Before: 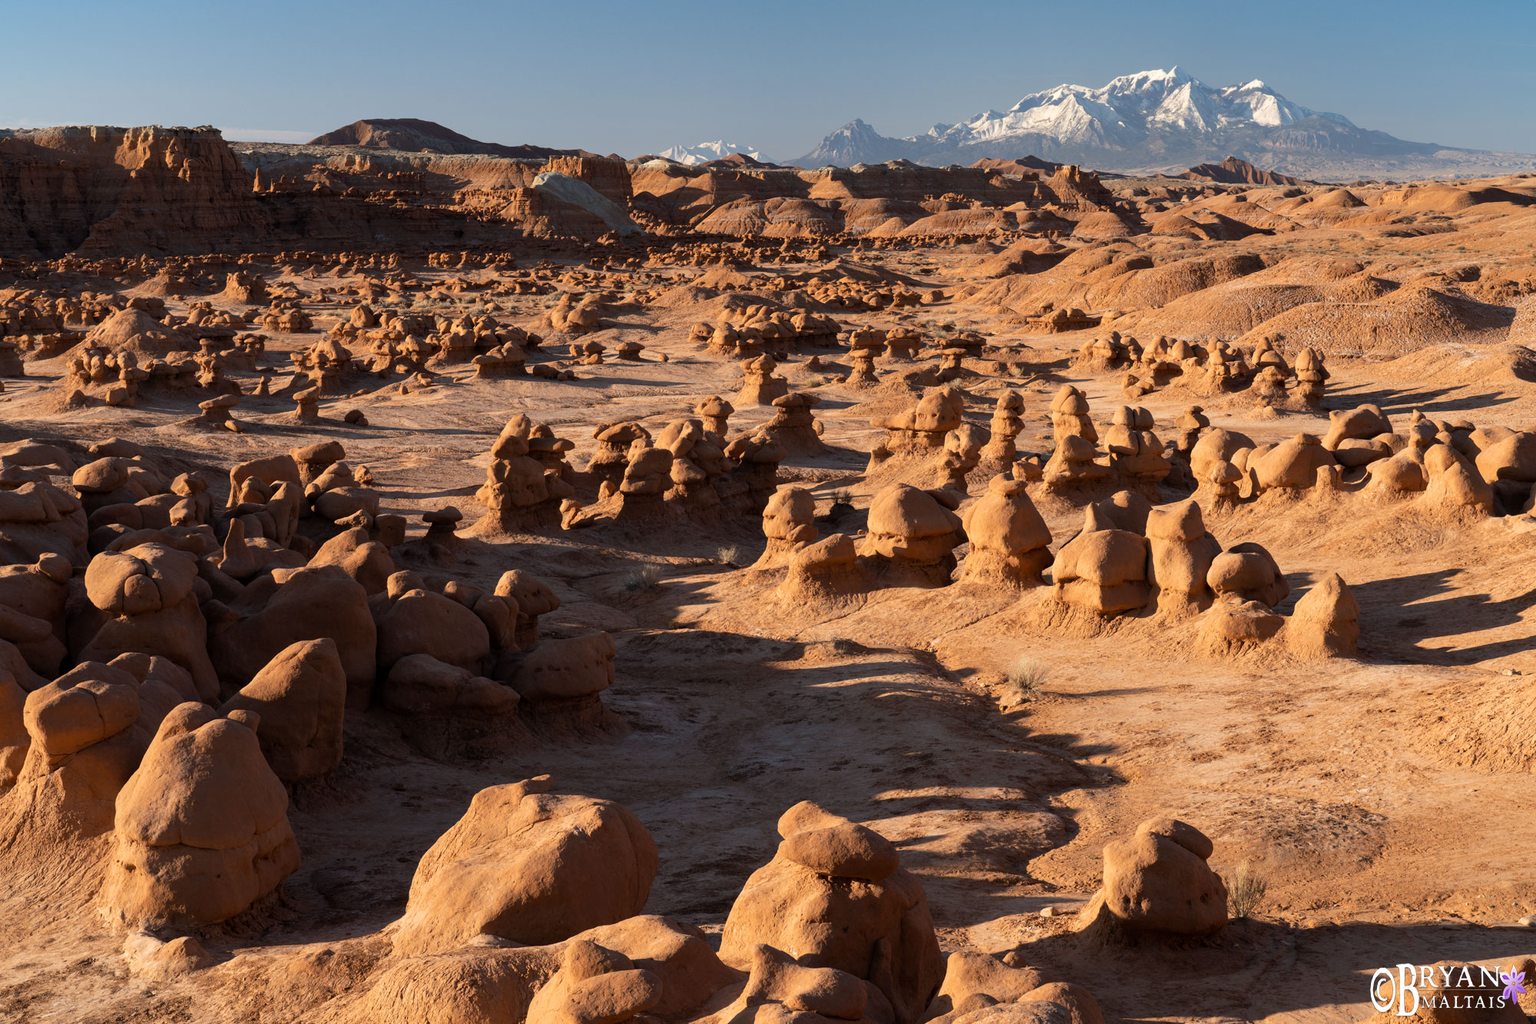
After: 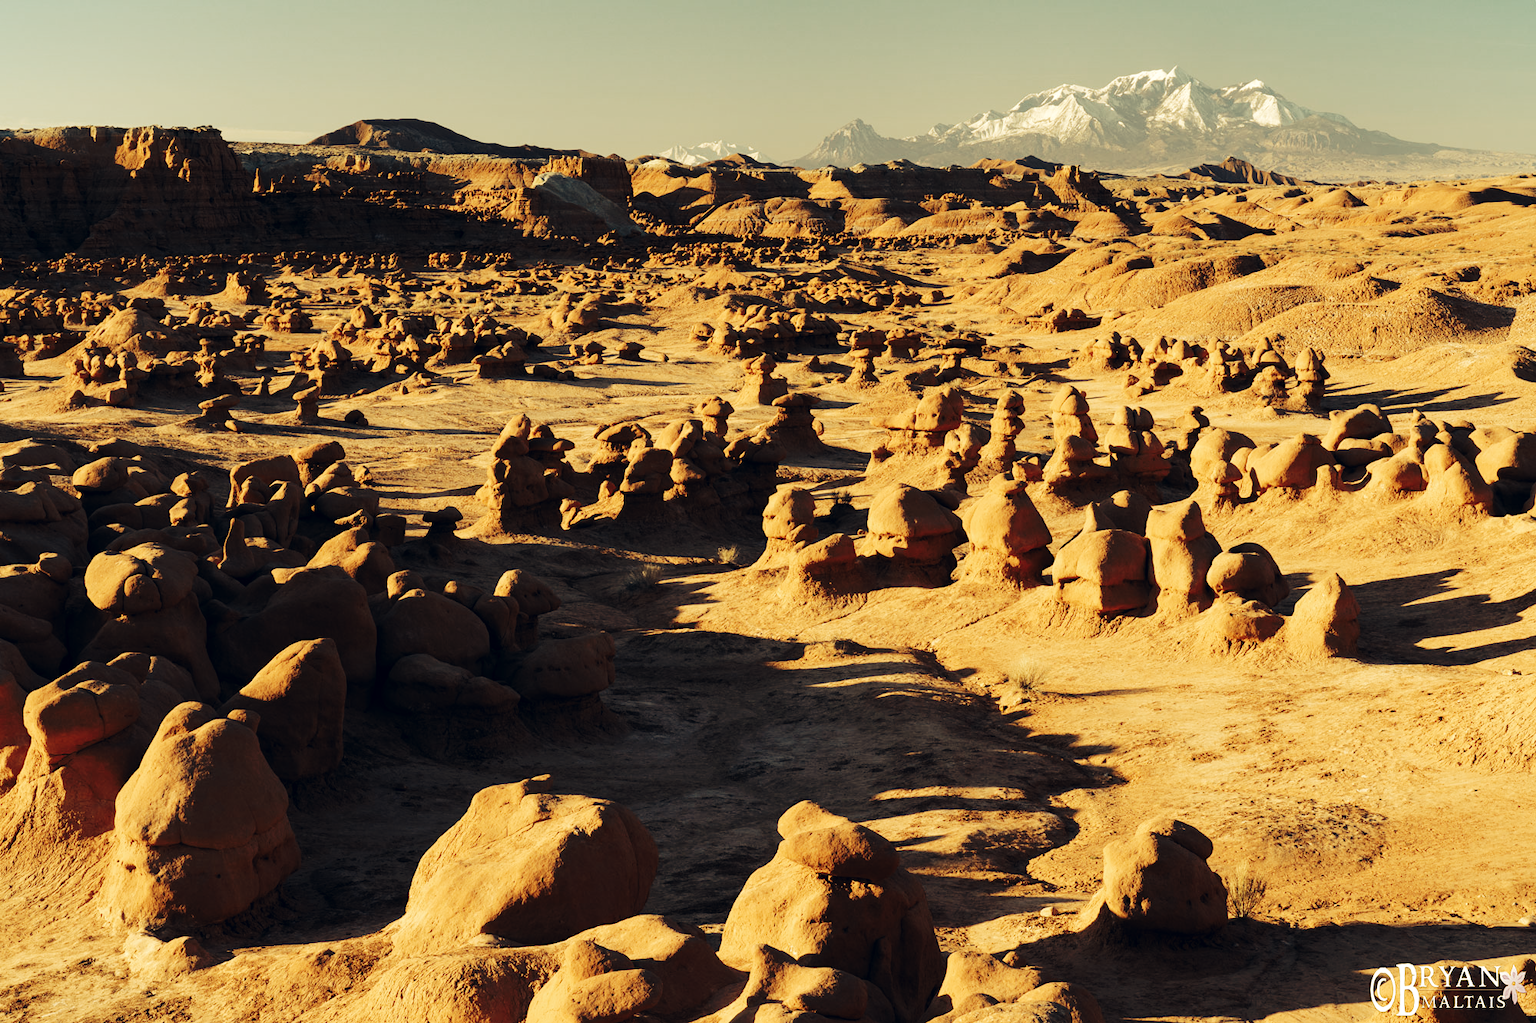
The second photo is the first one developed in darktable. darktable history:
tone curve: curves: ch0 [(0, 0) (0.003, 0.002) (0.011, 0.008) (0.025, 0.017) (0.044, 0.027) (0.069, 0.037) (0.1, 0.052) (0.136, 0.074) (0.177, 0.11) (0.224, 0.155) (0.277, 0.237) (0.335, 0.34) (0.399, 0.467) (0.468, 0.584) (0.543, 0.683) (0.623, 0.762) (0.709, 0.827) (0.801, 0.888) (0.898, 0.947) (1, 1)], preserve colors none
color look up table: target L [99.21, 91.11, 88.59, 77.14, 75.46, 71.64, 72.1, 64.2, 54.37, 53.5, 36.56, 34.55, 33.24, 200.5, 101.83, 77.49, 78.49, 77.27, 58.63, 65.53, 56.27, 55.55, 41.56, 30.33, 32.56, 16.62, 2.732, 90.23, 76.61, 68.96, 84.46, 66.18, 78.43, 68.63, 55.98, 60.55, 65.36, 47.24, 65.89, 31.46, 25.01, 28.77, 20.66, 89.85, 87.7, 66.13, 59.21, 47.45, 10.76], target a [-11.57, -18.68, -27.37, -33.86, -39.33, -8.29, -7.544, -41.82, -27.21, -26.32, -18.19, -21.08, -4.632, 0, 0, 9.722, 9.567, 17.98, 5.867, 36.17, 20.94, 43.54, 42.56, 14.81, 32.44, 14.45, 6.135, 6.282, -1.39, 28.22, 16.21, 5.833, 10.48, -0.643, 45.29, 12.63, 7.002, -7.045, 17.87, -5.17, 19.03, 14.92, 8.515, -28.44, -3.985, -29.68, -19.34, -5.861, -8.955], target b [35.11, 62.84, 38.62, 30.51, 53.12, 52.88, 37, 41.06, 33.15, 23.4, 7.009, 17.45, 16.77, 0, -0.001, 59.9, 45.75, 41.48, 23.52, 35.72, 38.96, 46.68, 14.72, 5.998, 16.18, 15.25, -4.553, 10.15, 29.81, 30.31, 10.39, 18.97, 18.16, -6.331, 20.71, 12.34, -19.59, -4.978, 3.925, -8.054, -4.366, -21.77, -19, 4.096, 2.611, 20.94, 5.818, 9.29, -8.267], num patches 49
